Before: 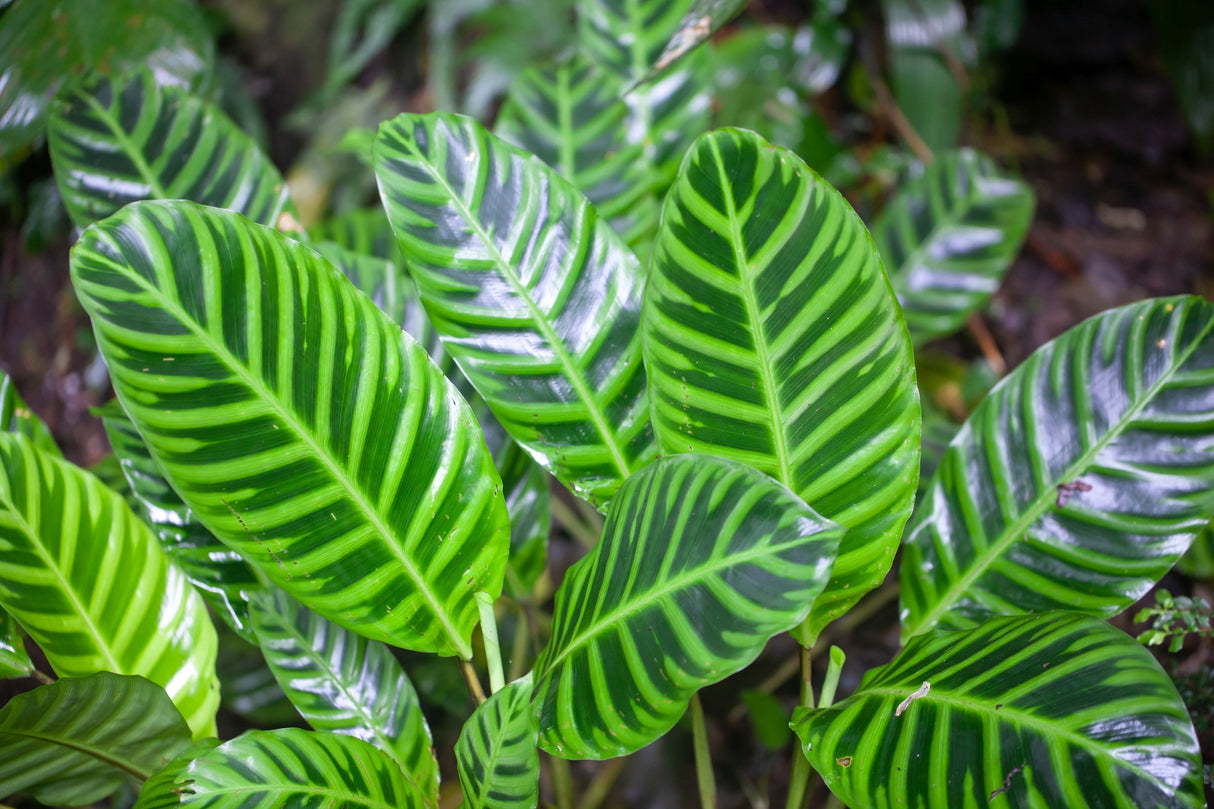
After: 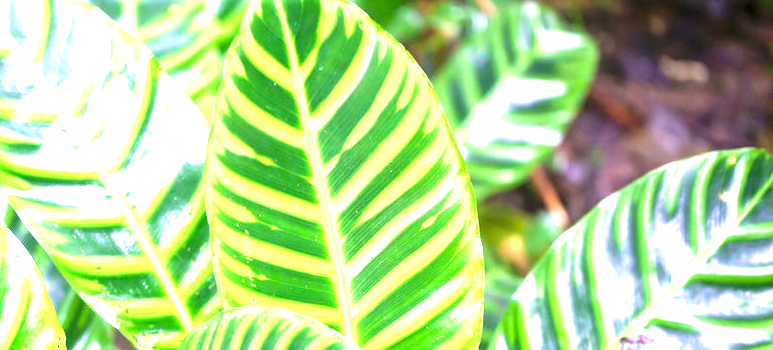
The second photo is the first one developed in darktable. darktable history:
velvia: on, module defaults
exposure: exposure 2 EV, compensate exposure bias true, compensate highlight preservation false
crop: left 36.005%, top 18.293%, right 0.31%, bottom 38.444%
